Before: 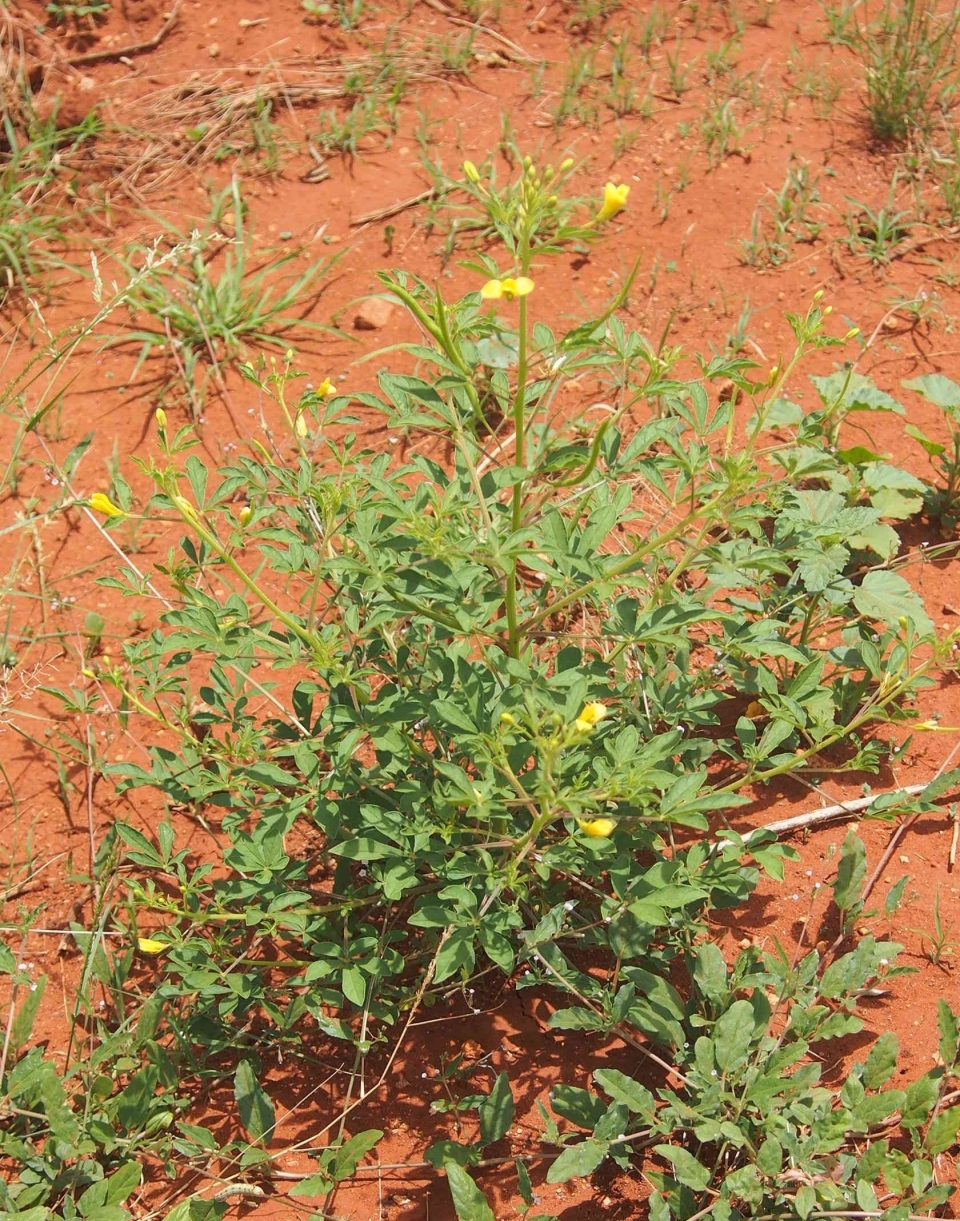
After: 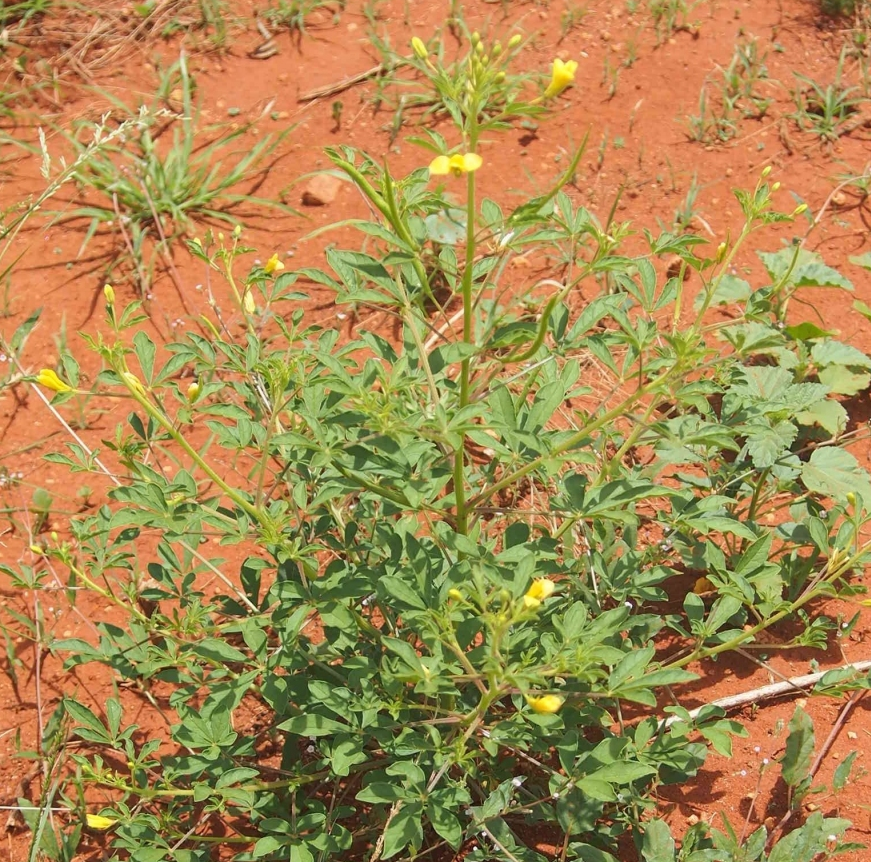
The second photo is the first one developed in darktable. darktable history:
crop: left 5.431%, top 10.229%, right 3.828%, bottom 19.102%
